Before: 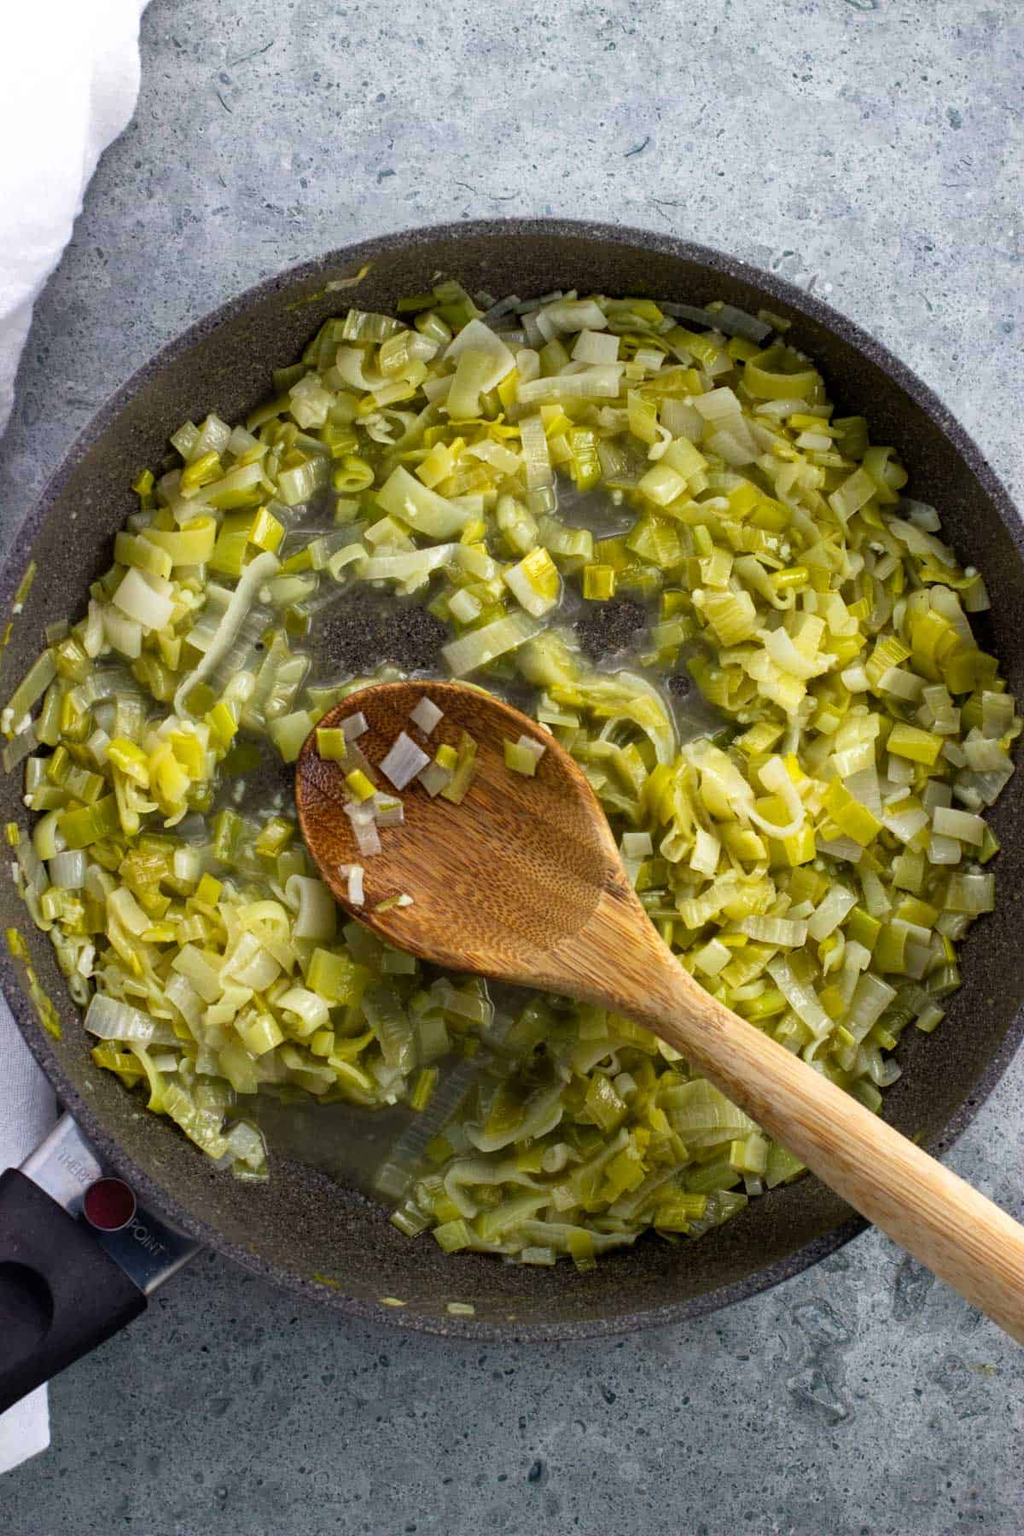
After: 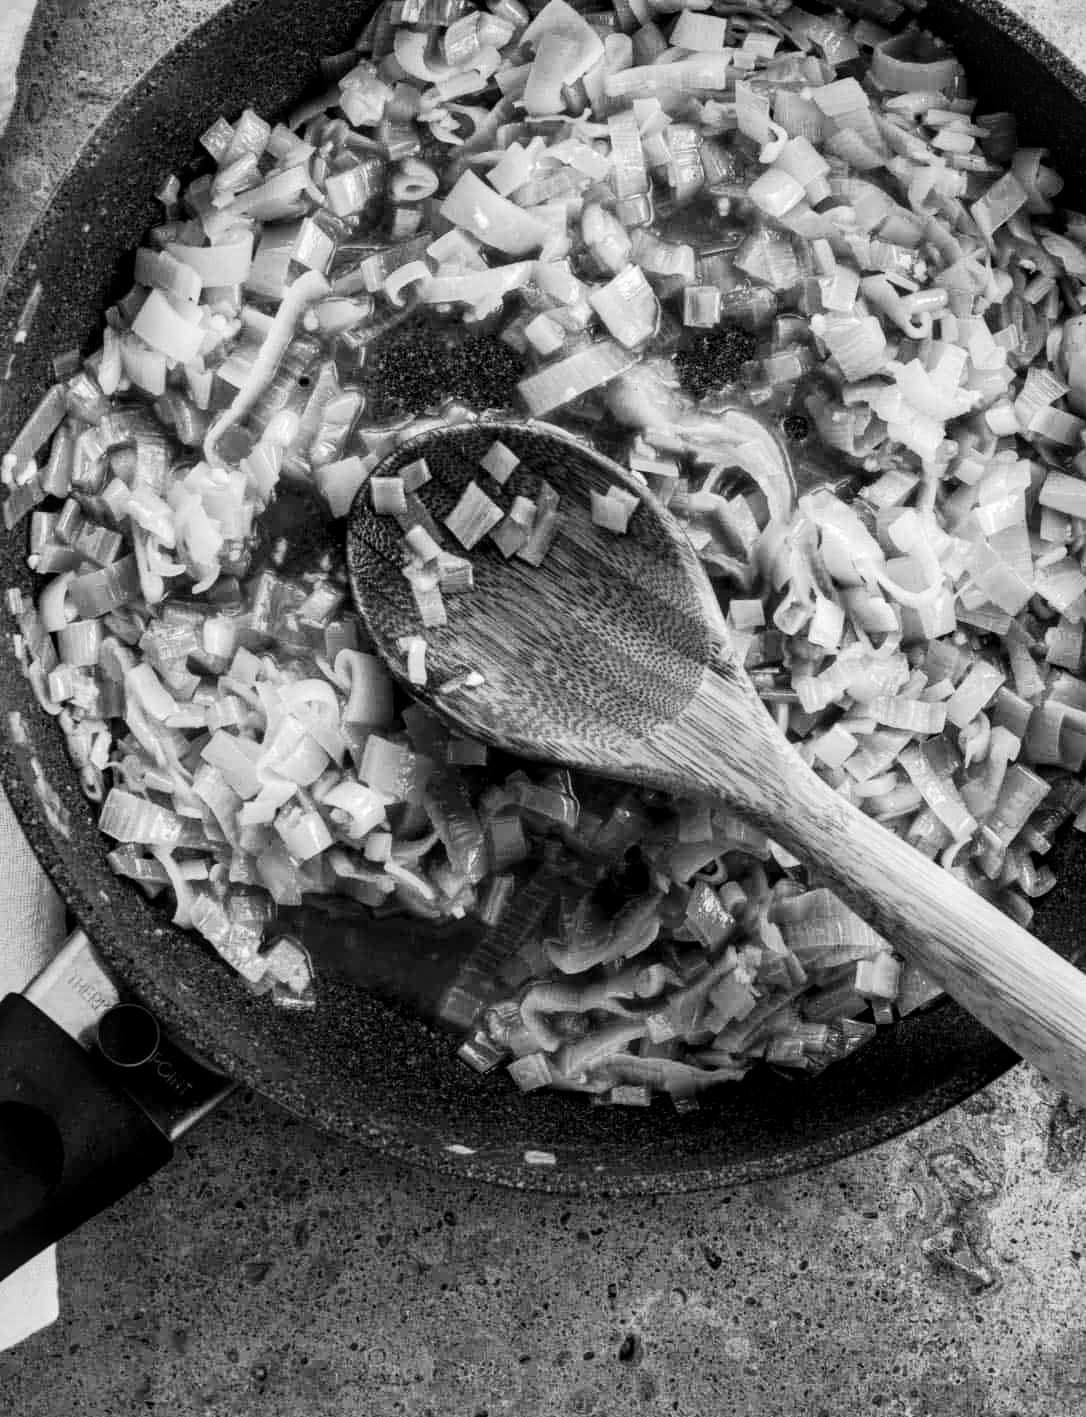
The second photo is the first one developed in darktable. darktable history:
white balance: red 0.976, blue 1.04
exposure: exposure 0.127 EV, compensate highlight preservation false
crop: top 20.916%, right 9.437%, bottom 0.316%
local contrast: detail 130%
contrast brightness saturation: contrast 0.07, brightness -0.13, saturation 0.06
monochrome: on, module defaults
tone curve: curves: ch0 [(0, 0) (0.037, 0.011) (0.135, 0.093) (0.266, 0.281) (0.461, 0.555) (0.581, 0.716) (0.675, 0.793) (0.767, 0.849) (0.91, 0.924) (1, 0.979)]; ch1 [(0, 0) (0.292, 0.278) (0.419, 0.423) (0.493, 0.492) (0.506, 0.5) (0.534, 0.529) (0.562, 0.562) (0.641, 0.663) (0.754, 0.76) (1, 1)]; ch2 [(0, 0) (0.294, 0.3) (0.361, 0.372) (0.429, 0.445) (0.478, 0.486) (0.502, 0.498) (0.518, 0.522) (0.531, 0.549) (0.561, 0.579) (0.64, 0.645) (0.7, 0.7) (0.861, 0.808) (1, 0.951)], color space Lab, independent channels, preserve colors none
